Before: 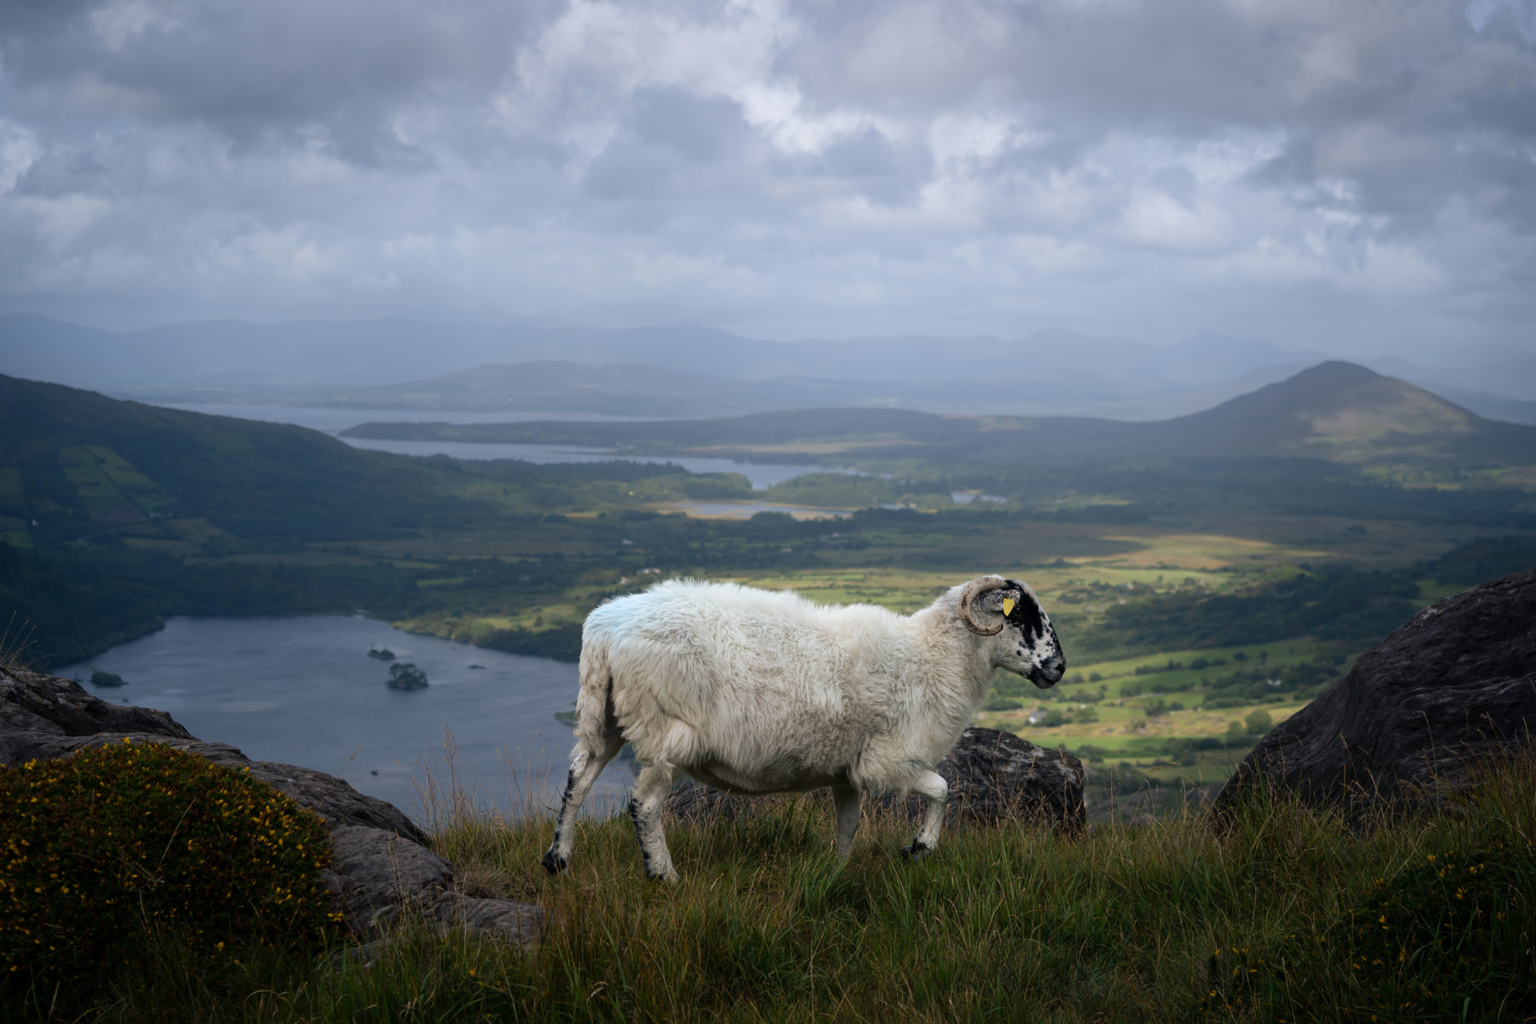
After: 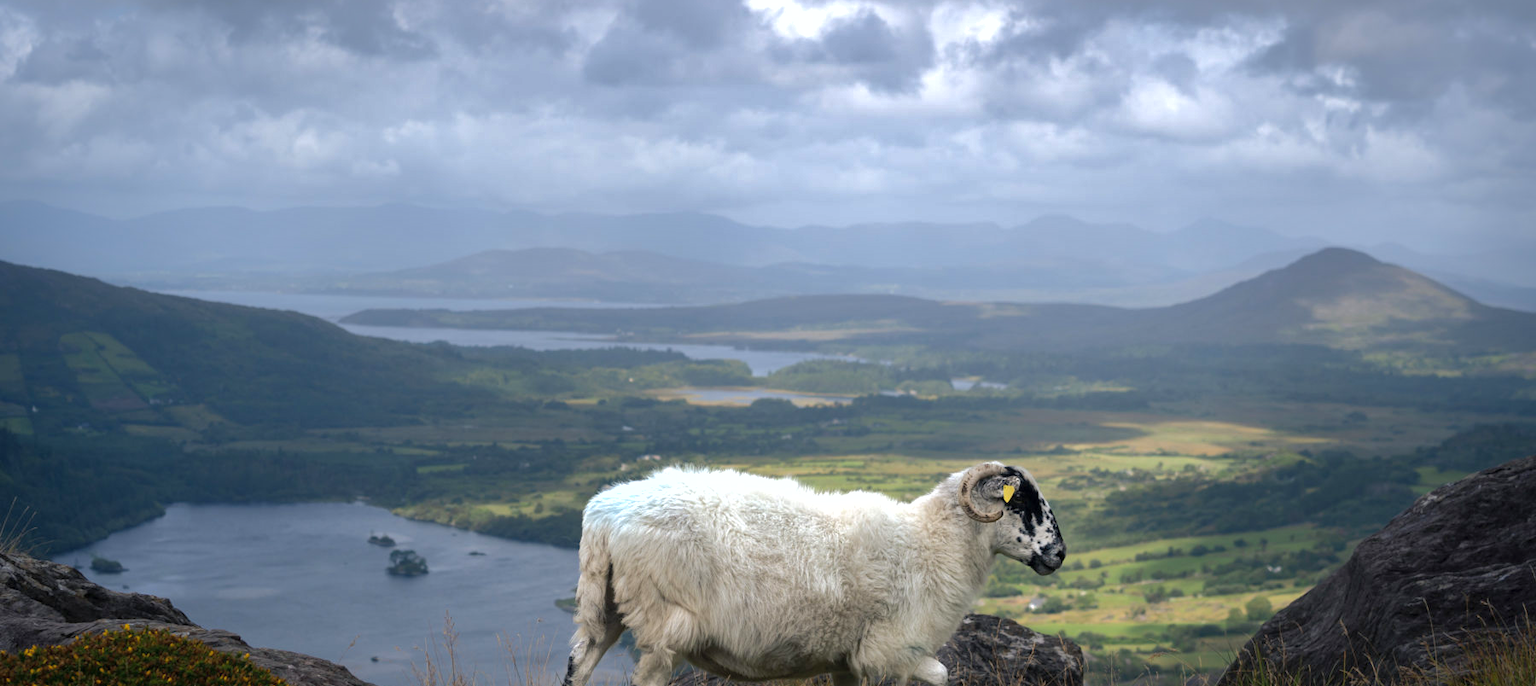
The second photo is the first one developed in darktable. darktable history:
crop: top 11.136%, bottom 21.762%
tone equalizer: edges refinement/feathering 500, mask exposure compensation -1.57 EV, preserve details no
exposure: exposure 0.561 EV, compensate exposure bias true, compensate highlight preservation false
shadows and highlights: shadows 39.41, highlights -59.96
